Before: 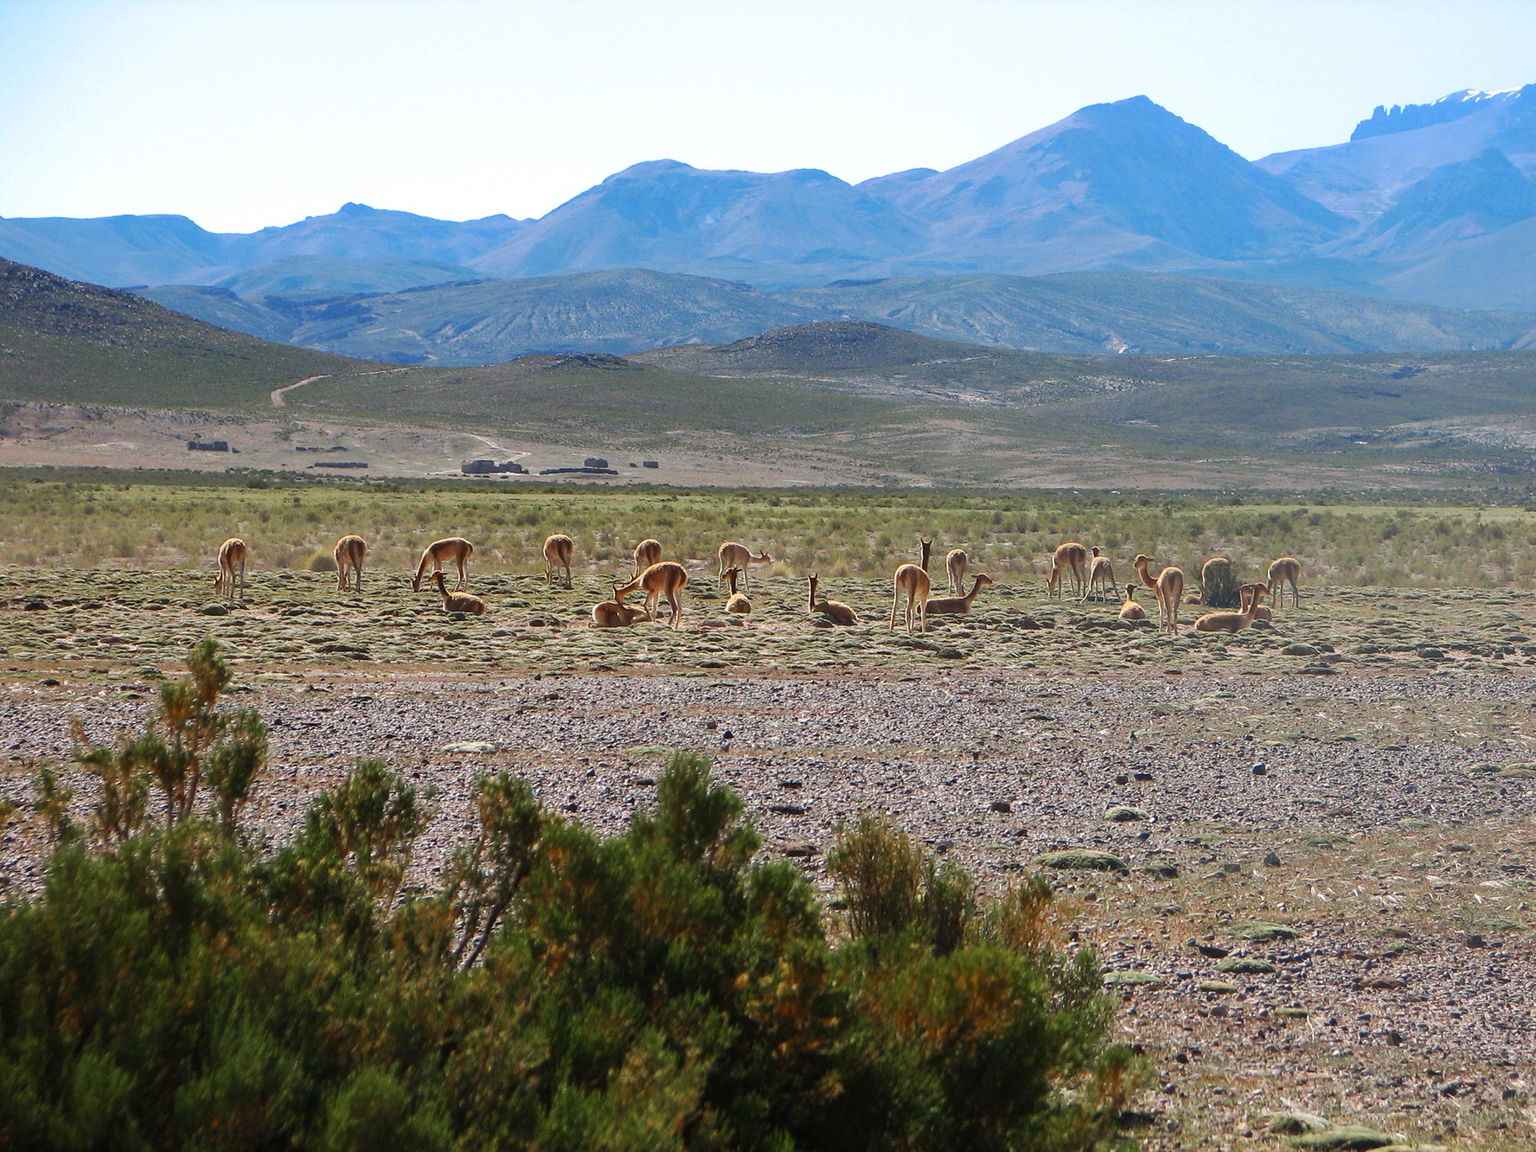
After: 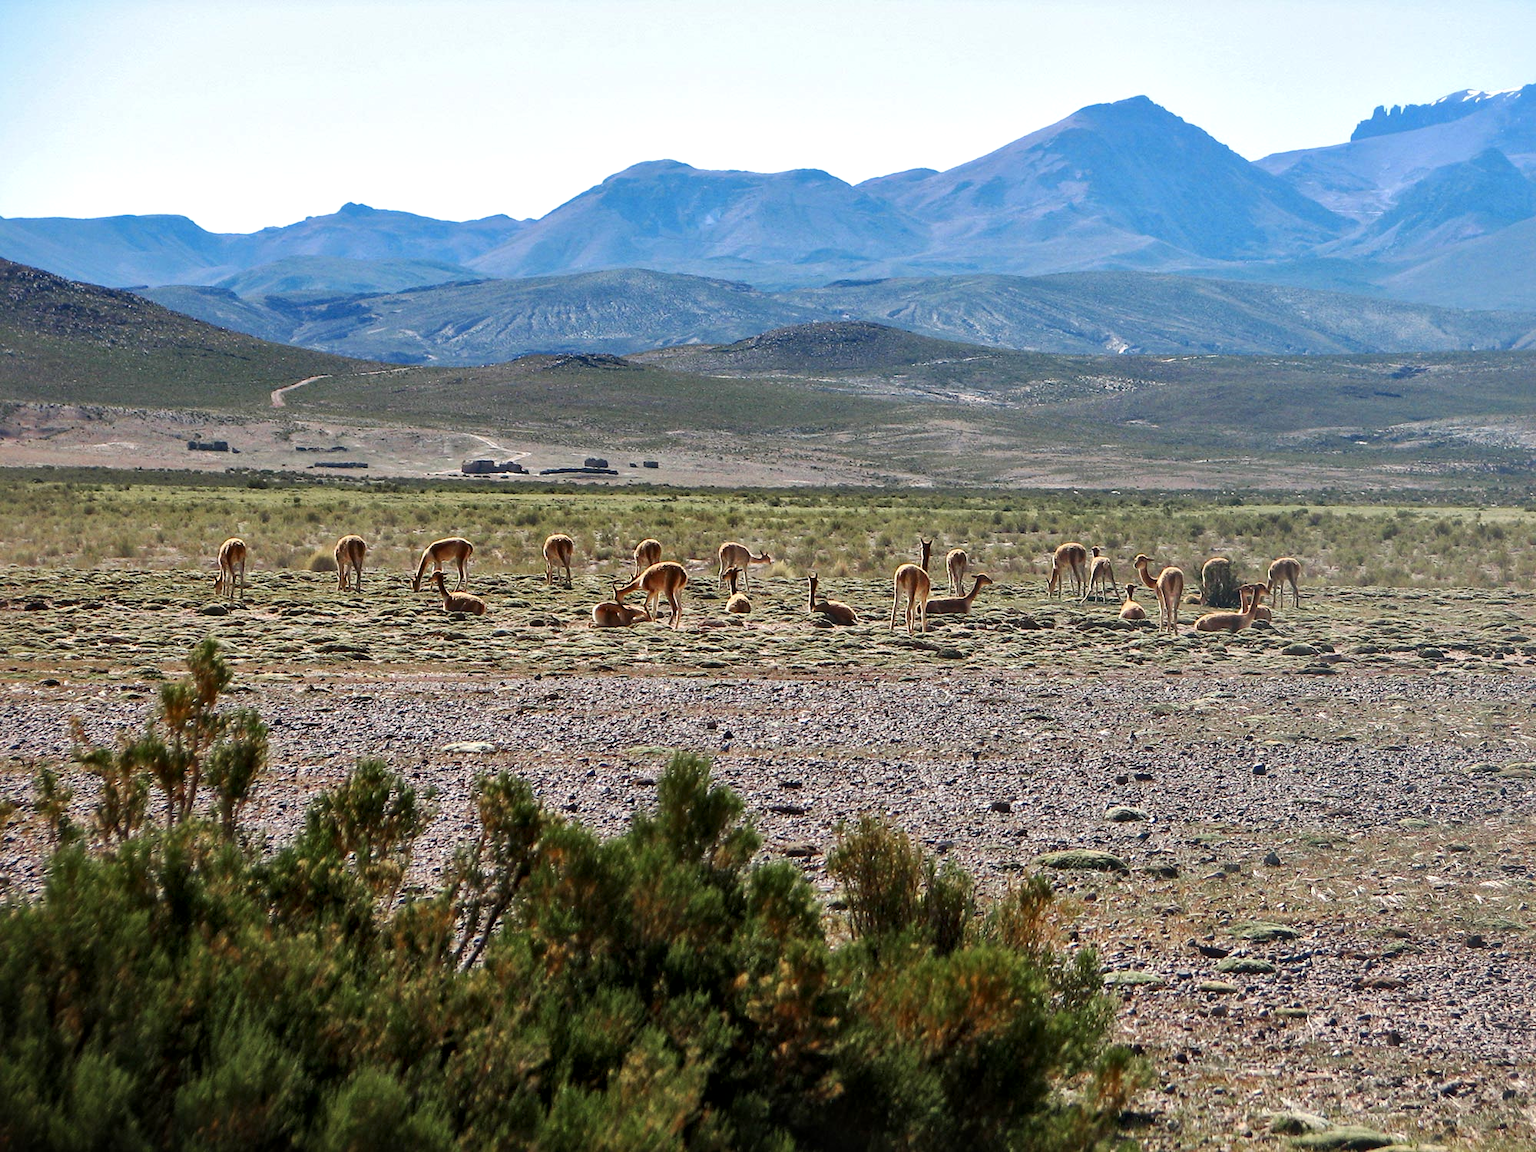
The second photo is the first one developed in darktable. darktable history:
local contrast: mode bilateral grid, contrast 49, coarseness 50, detail 150%, midtone range 0.2
